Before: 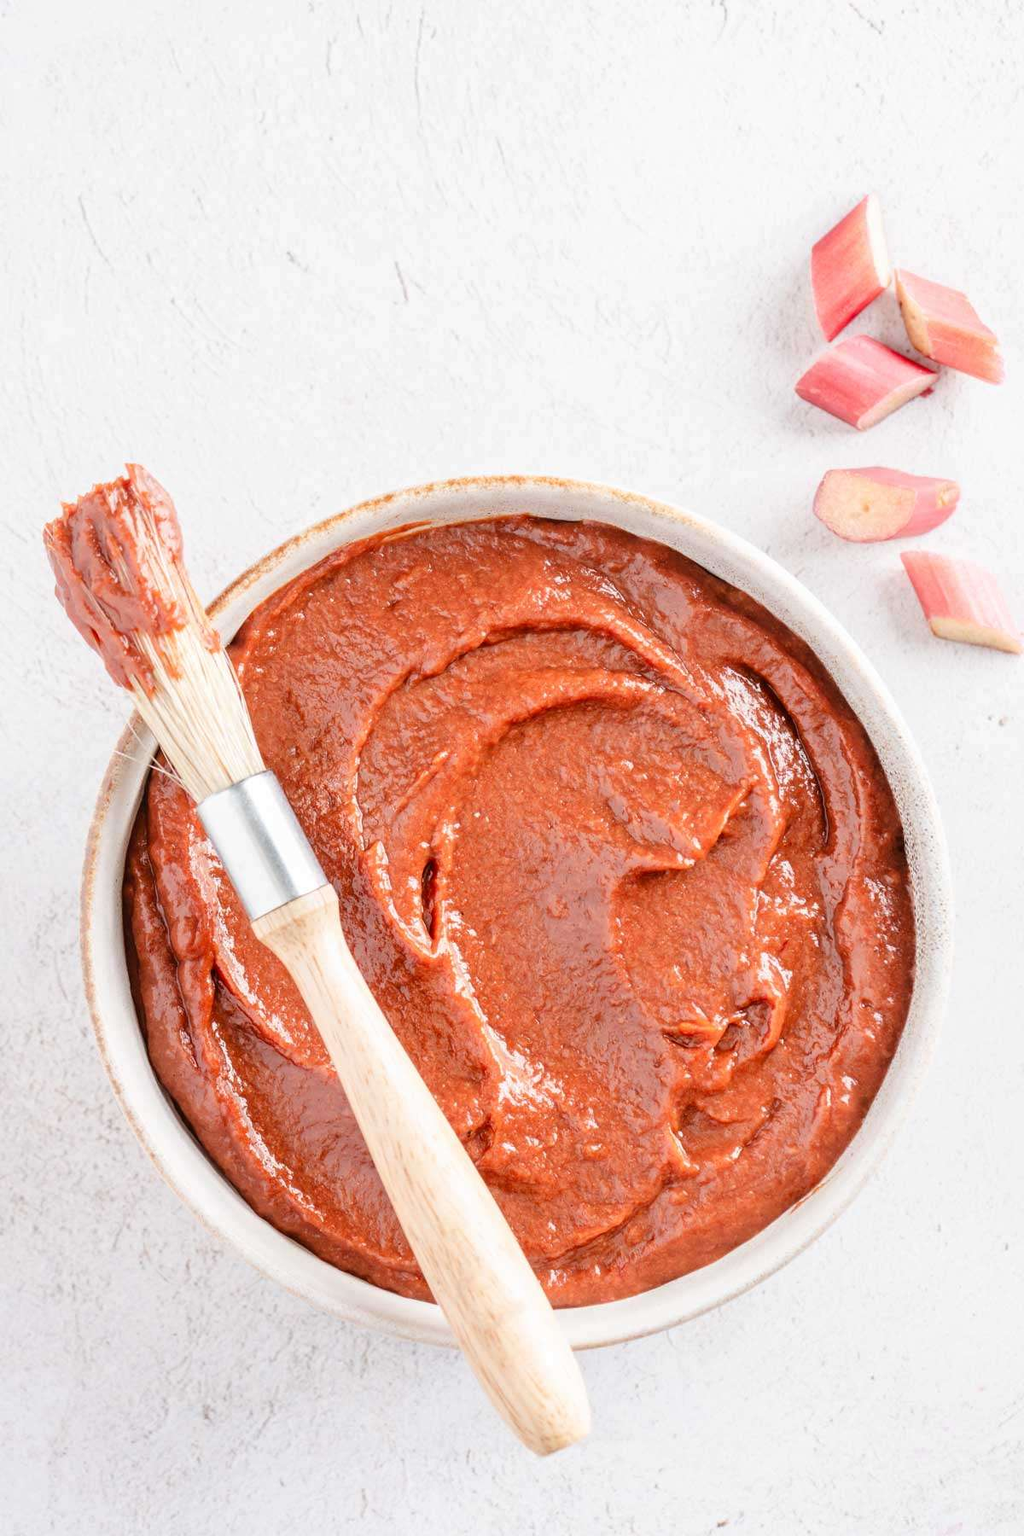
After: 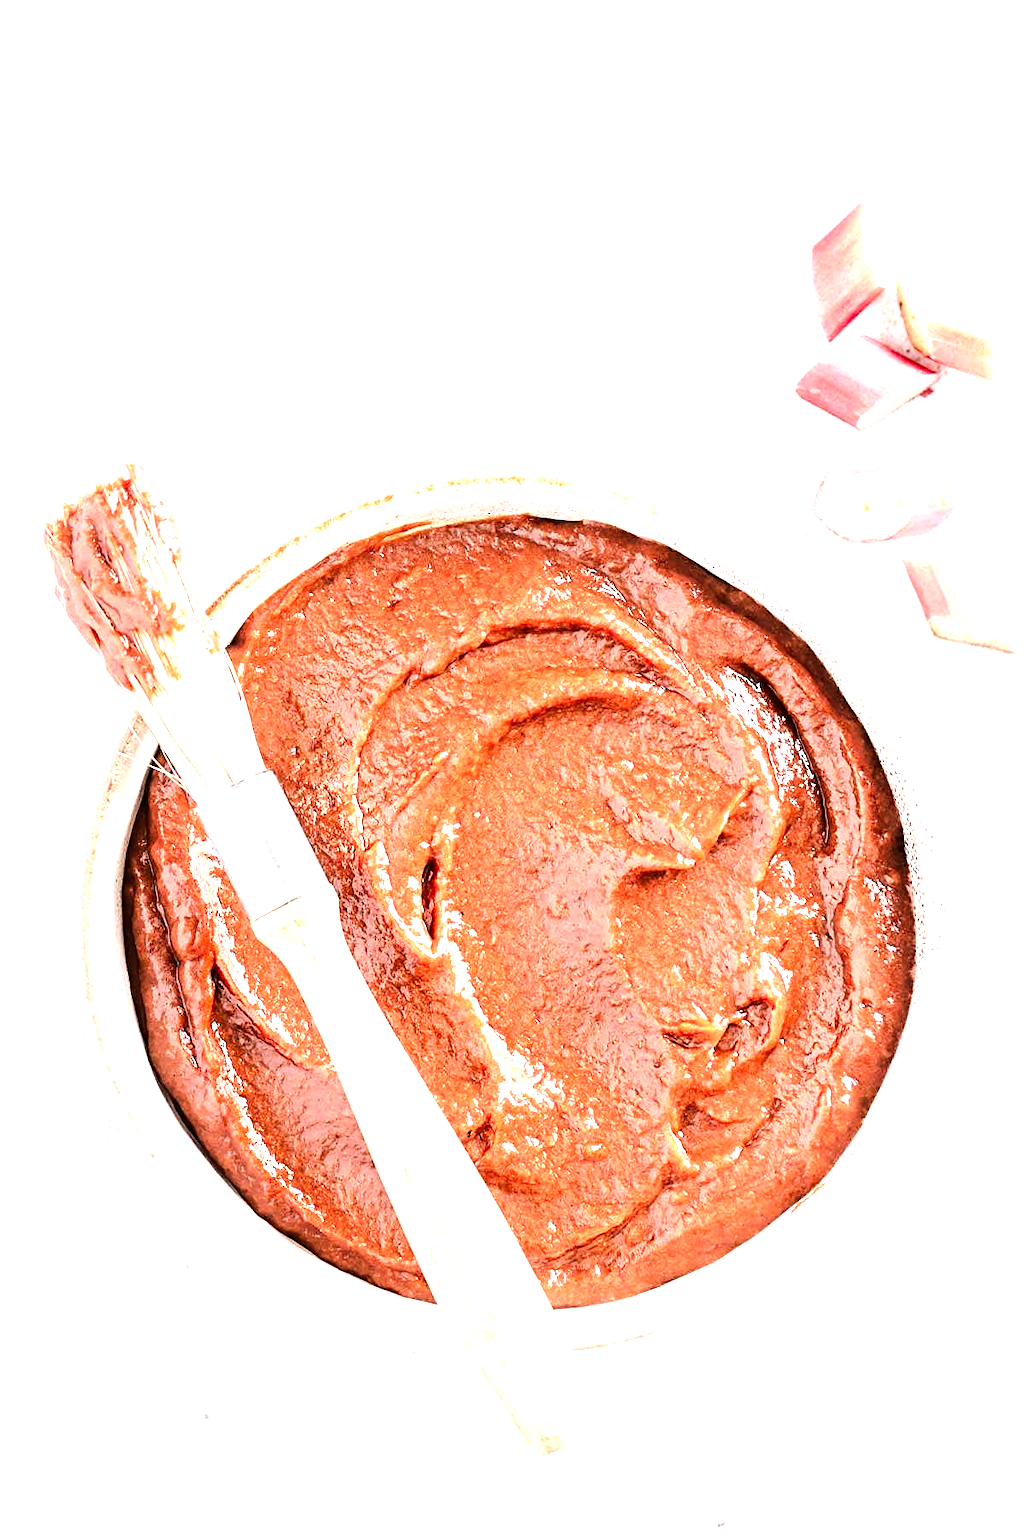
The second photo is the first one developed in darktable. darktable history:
sharpen: on, module defaults
tone equalizer: -8 EV -1.08 EV, -7 EV -1.01 EV, -6 EV -0.867 EV, -5 EV -0.578 EV, -3 EV 0.578 EV, -2 EV 0.867 EV, -1 EV 1.01 EV, +0 EV 1.08 EV, edges refinement/feathering 500, mask exposure compensation -1.57 EV, preserve details no
exposure: exposure 0.3 EV, compensate highlight preservation false
